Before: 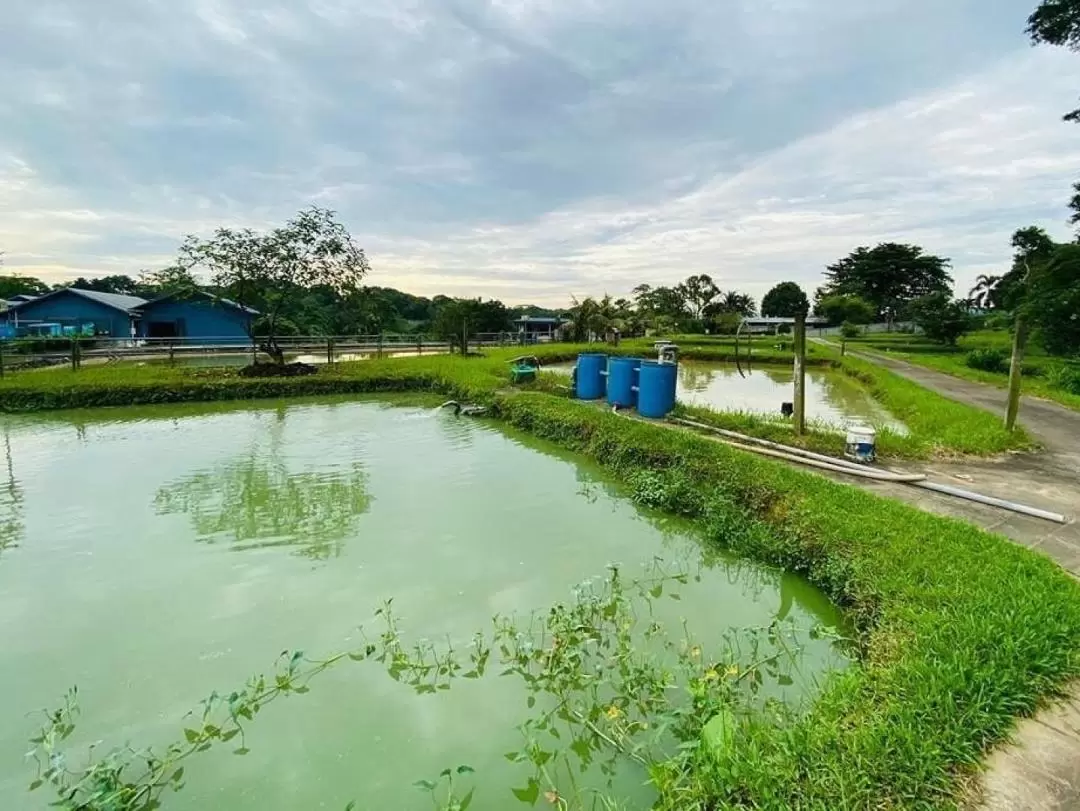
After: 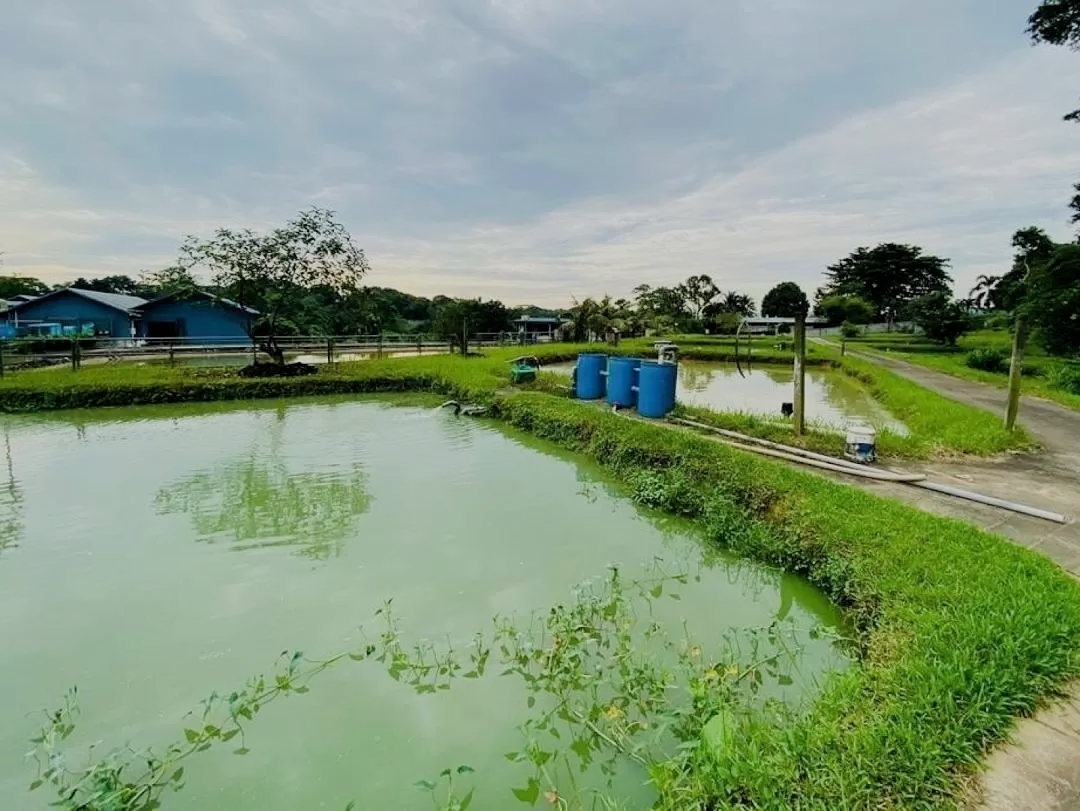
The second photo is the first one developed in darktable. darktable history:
filmic rgb: black relative exposure -7.46 EV, white relative exposure 4.83 EV, hardness 3.4
